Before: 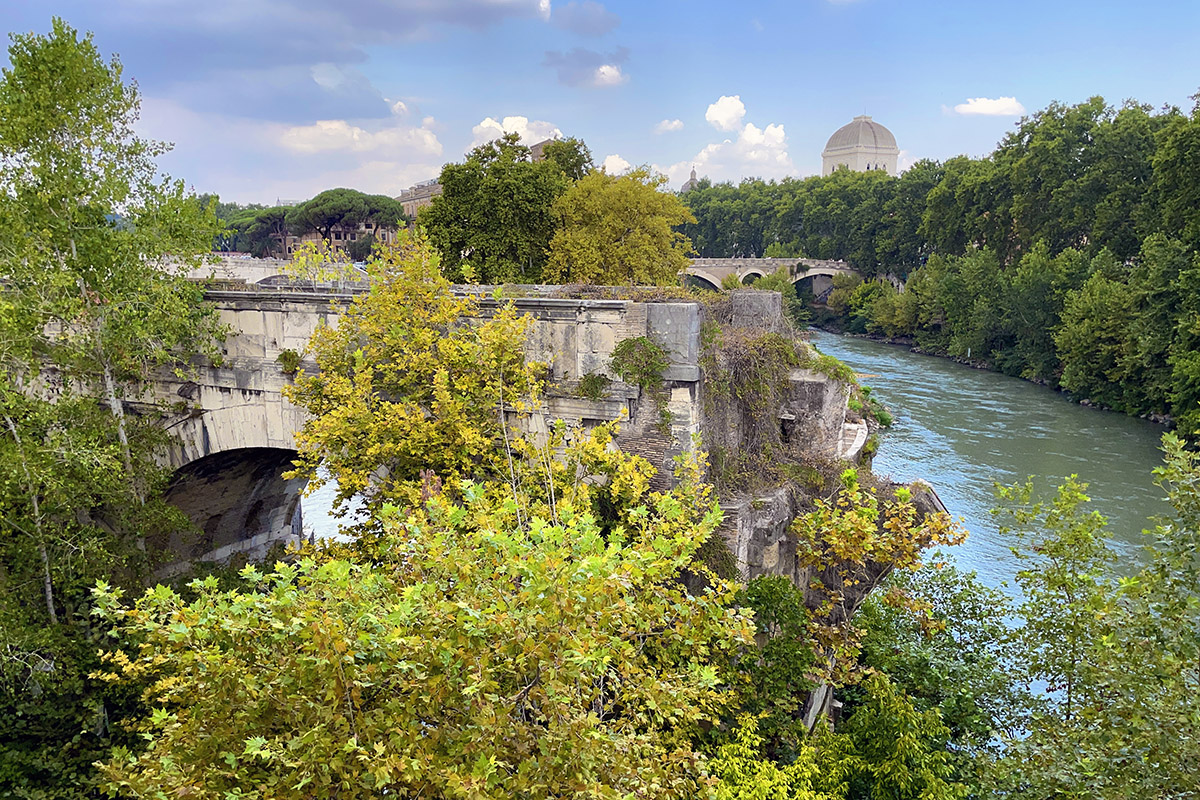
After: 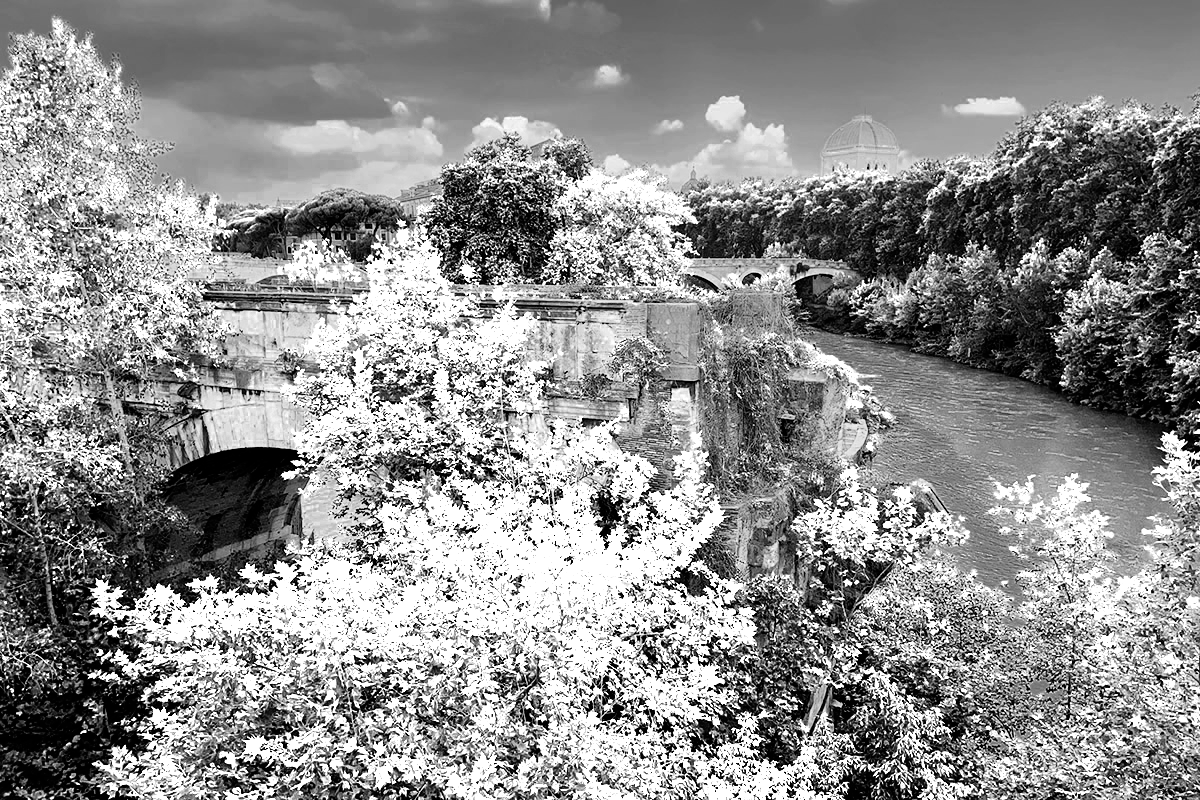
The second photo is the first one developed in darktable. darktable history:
tone equalizer: on, module defaults
filmic rgb: black relative exposure -5.01 EV, white relative exposure 3.96 EV, hardness 2.89, contrast 1.3, highlights saturation mix -28.78%
color zones: curves: ch0 [(0, 0.554) (0.146, 0.662) (0.293, 0.86) (0.503, 0.774) (0.637, 0.106) (0.74, 0.072) (0.866, 0.488) (0.998, 0.569)]; ch1 [(0, 0) (0.143, 0) (0.286, 0) (0.429, 0) (0.571, 0) (0.714, 0) (0.857, 0)]
